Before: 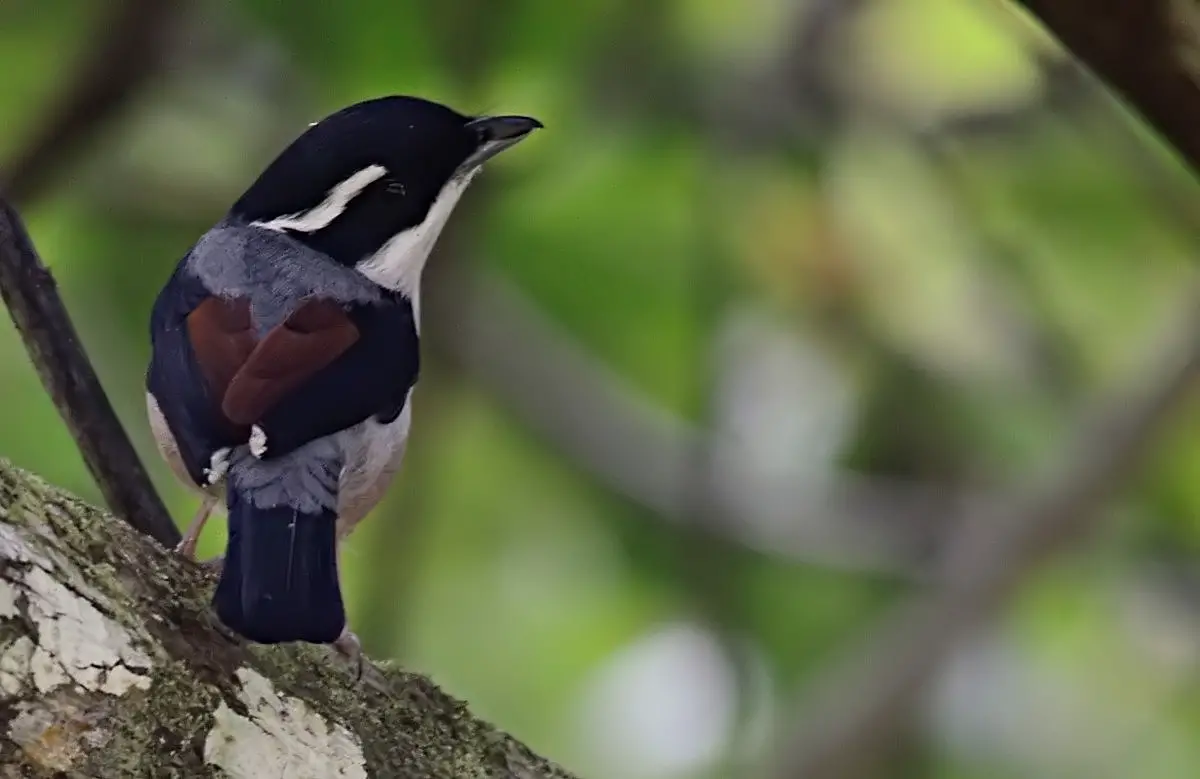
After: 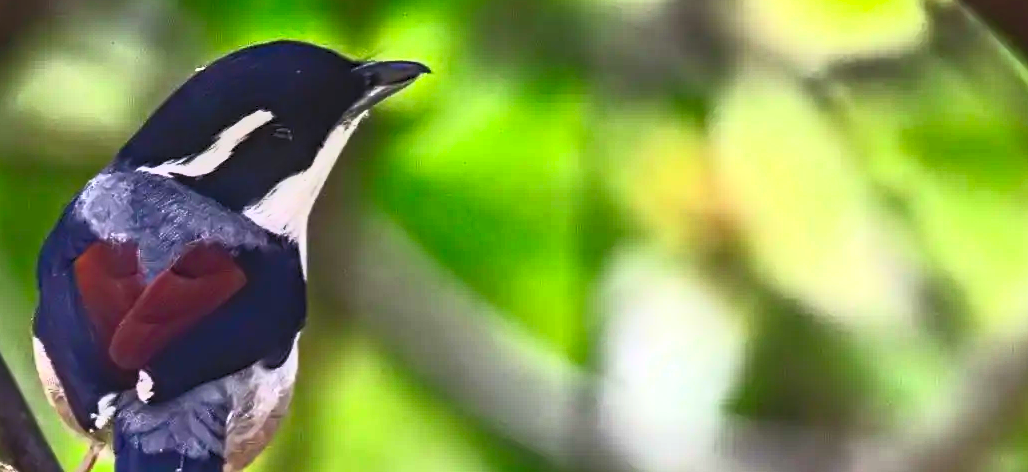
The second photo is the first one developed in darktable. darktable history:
contrast brightness saturation: contrast 0.999, brightness 0.99, saturation 0.993
tone equalizer: on, module defaults
local contrast: on, module defaults
crop and rotate: left 9.453%, top 7.144%, right 4.808%, bottom 32.214%
